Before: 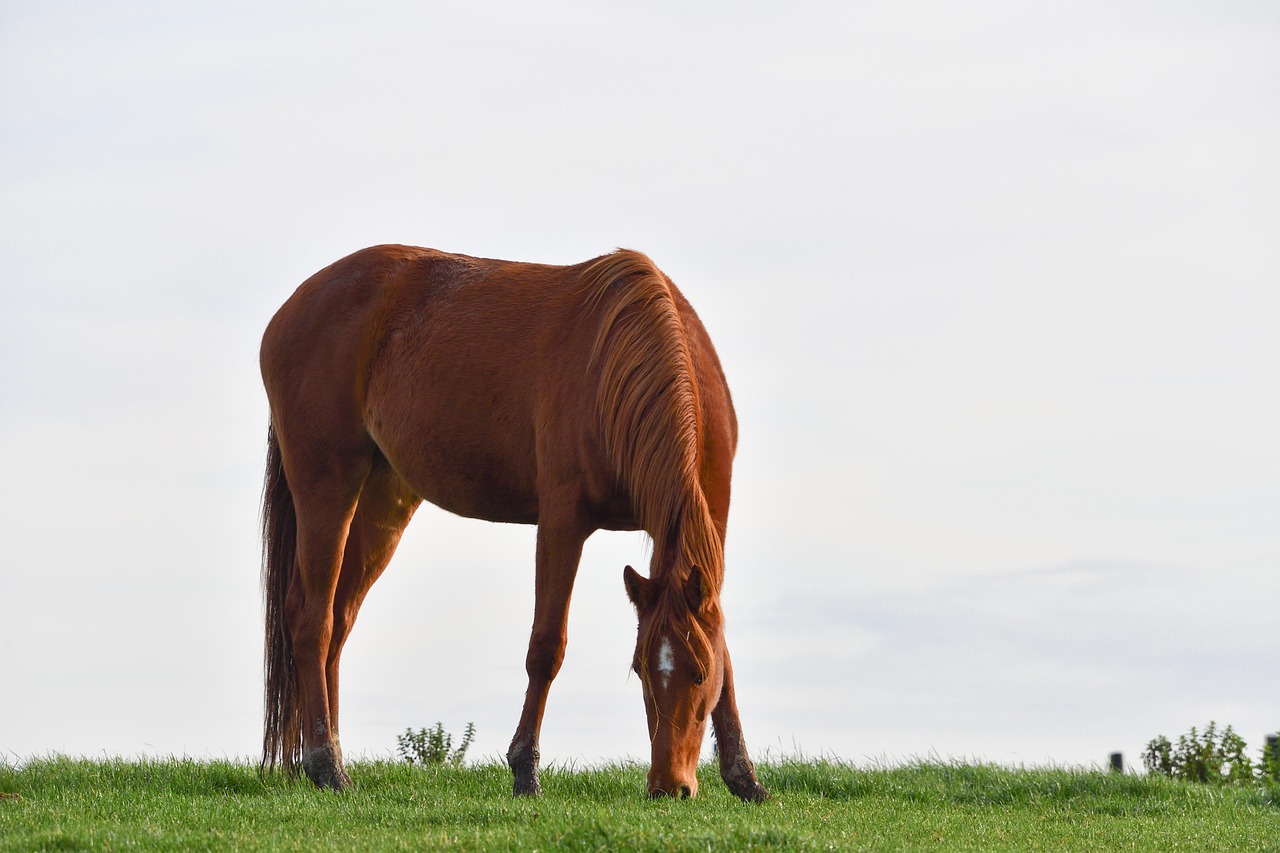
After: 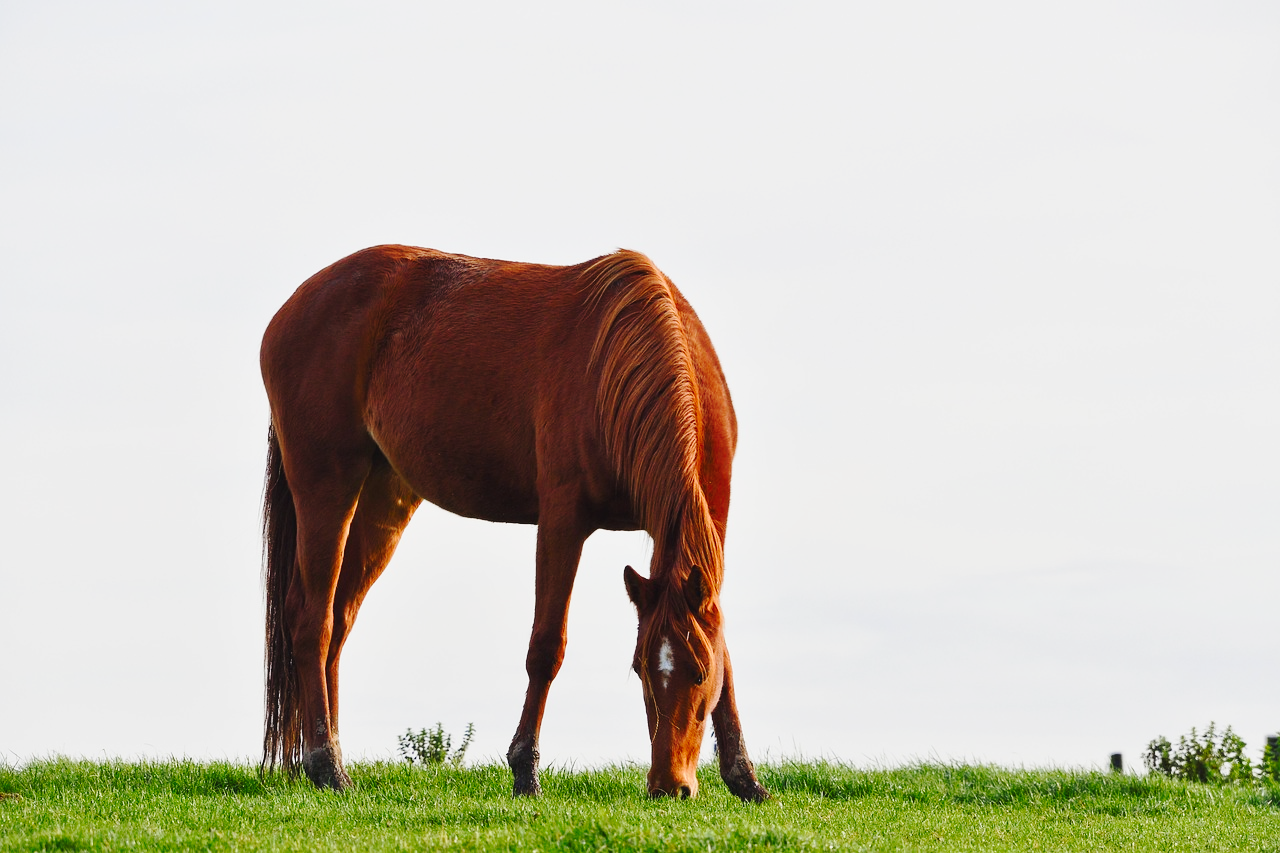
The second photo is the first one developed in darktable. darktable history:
tone curve: curves: ch0 [(0.003, 0.023) (0.071, 0.052) (0.236, 0.197) (0.466, 0.557) (0.644, 0.748) (0.803, 0.88) (0.994, 0.968)]; ch1 [(0, 0) (0.262, 0.227) (0.417, 0.386) (0.469, 0.467) (0.502, 0.498) (0.528, 0.53) (0.573, 0.57) (0.605, 0.621) (0.644, 0.671) (0.686, 0.728) (0.994, 0.987)]; ch2 [(0, 0) (0.262, 0.188) (0.385, 0.353) (0.427, 0.424) (0.495, 0.493) (0.515, 0.534) (0.547, 0.556) (0.589, 0.613) (0.644, 0.748) (1, 1)], preserve colors none
